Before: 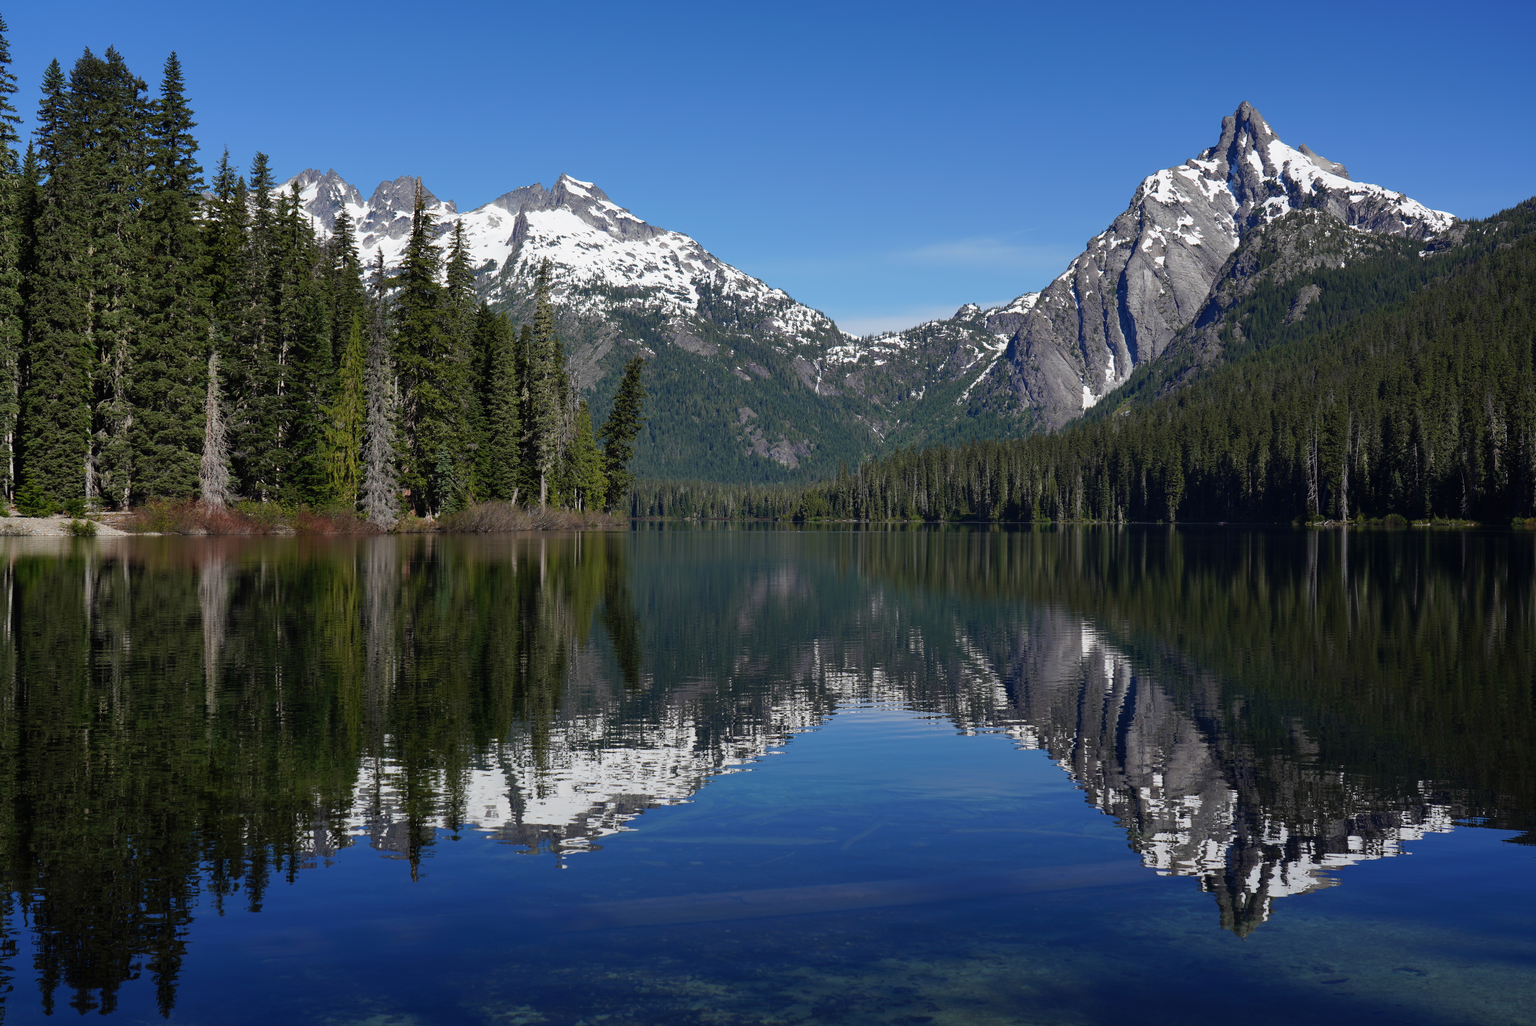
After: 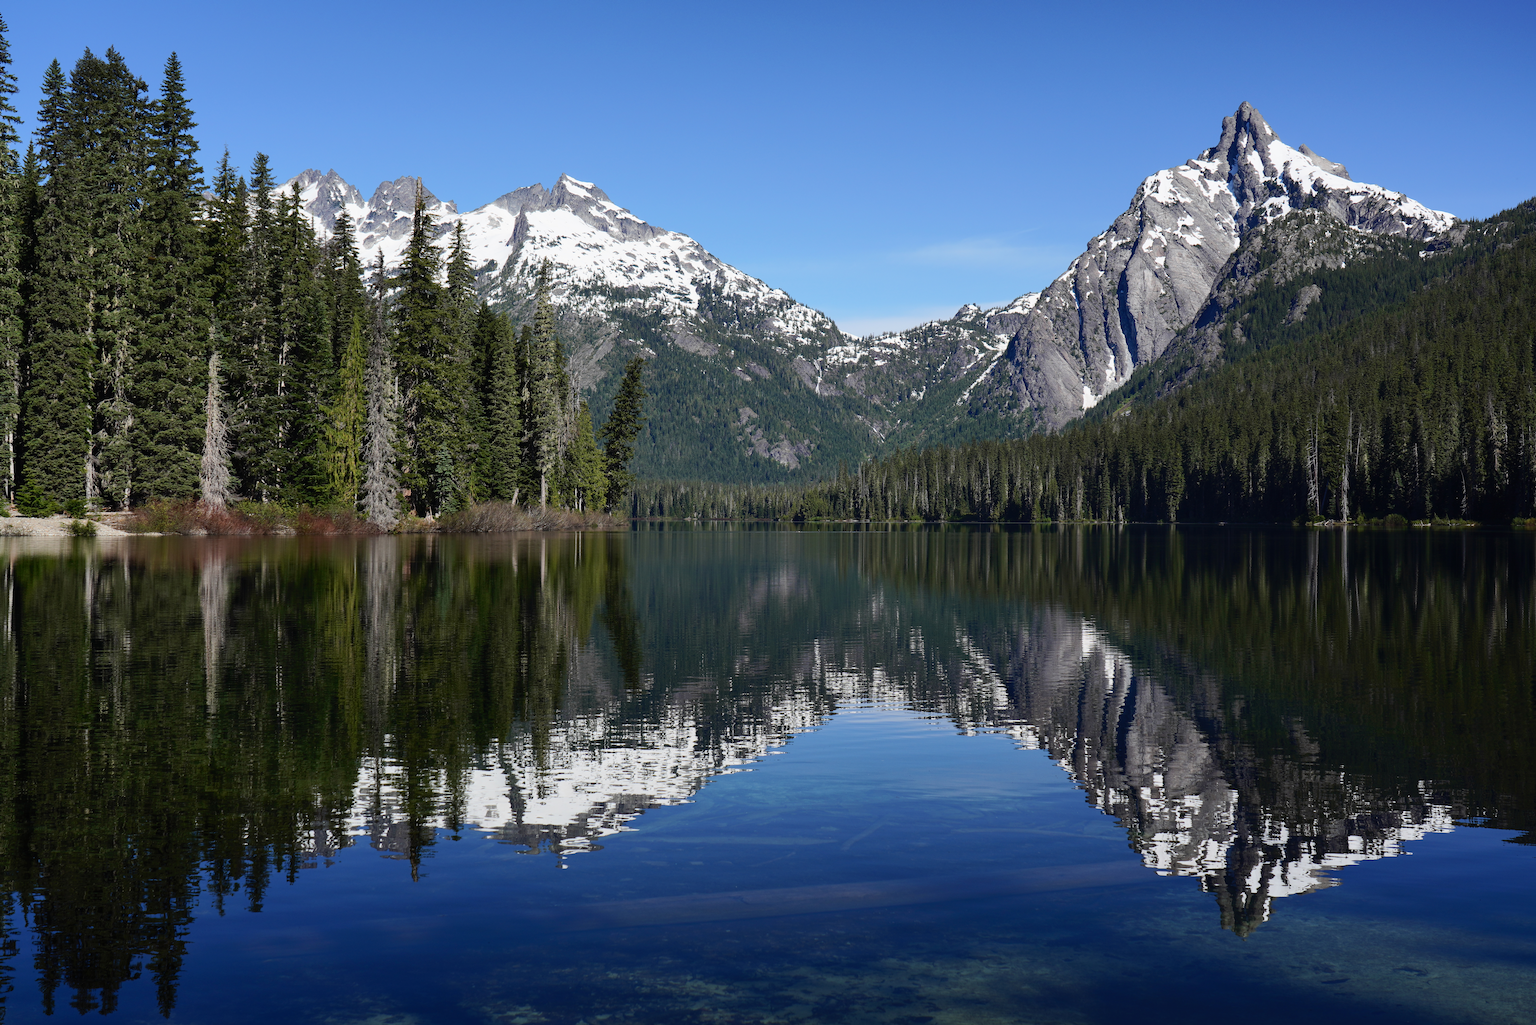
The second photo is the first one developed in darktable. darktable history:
tone curve: curves: ch0 [(0, 0) (0.003, 0.005) (0.011, 0.013) (0.025, 0.027) (0.044, 0.044) (0.069, 0.06) (0.1, 0.081) (0.136, 0.114) (0.177, 0.16) (0.224, 0.211) (0.277, 0.277) (0.335, 0.354) (0.399, 0.435) (0.468, 0.538) (0.543, 0.626) (0.623, 0.708) (0.709, 0.789) (0.801, 0.867) (0.898, 0.935) (1, 1)], color space Lab, independent channels, preserve colors none
